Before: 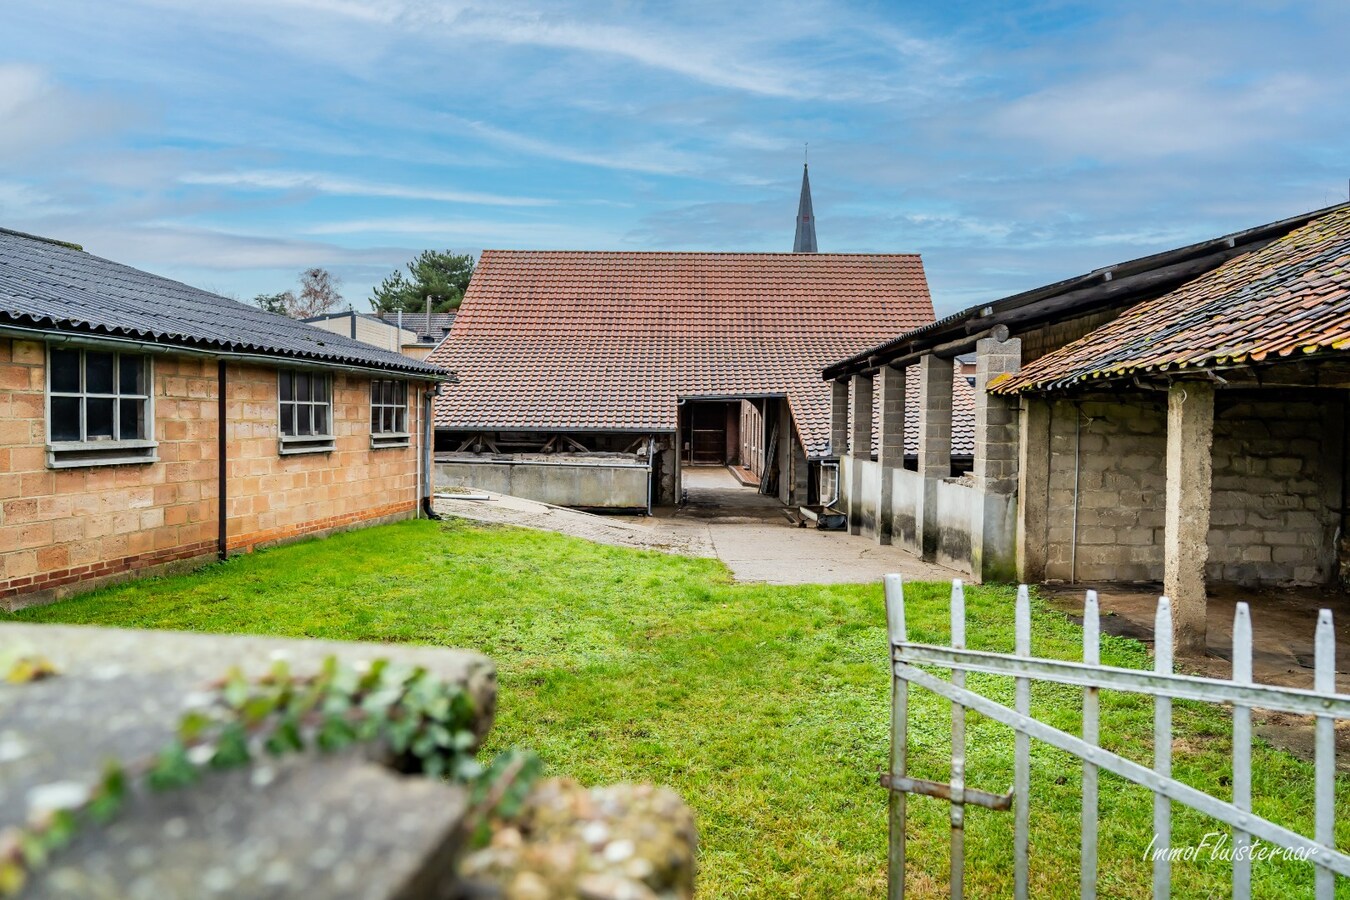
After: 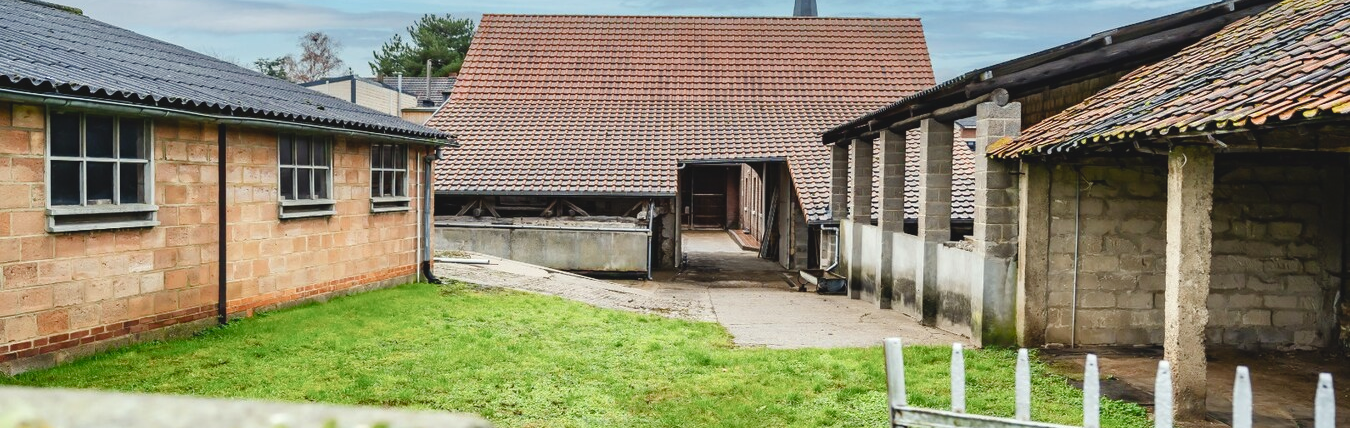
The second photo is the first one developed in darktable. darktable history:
crop and rotate: top 26.277%, bottom 26.119%
color balance rgb: highlights gain › luminance 5.863%, highlights gain › chroma 1.271%, highlights gain › hue 92.49°, global offset › luminance 0.754%, perceptual saturation grading › global saturation 0.239%, perceptual saturation grading › highlights -30.521%, perceptual saturation grading › shadows 20.307%, global vibrance 20%
